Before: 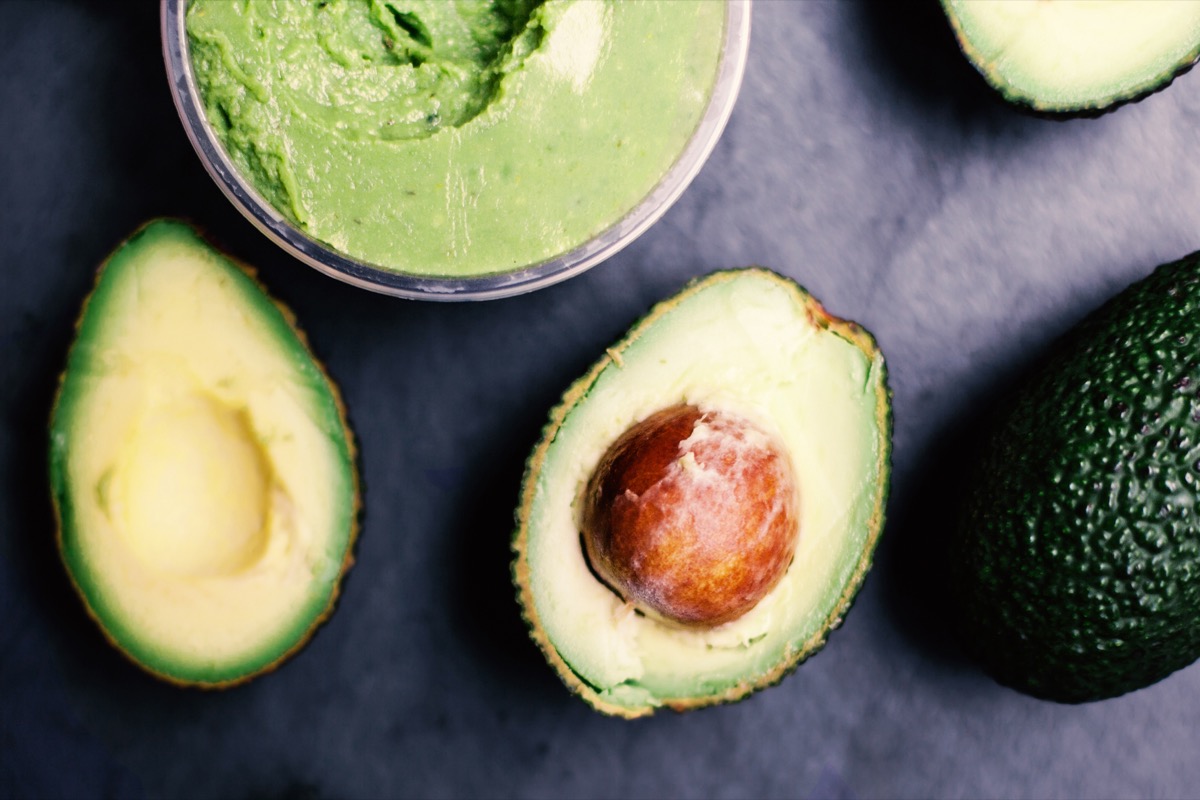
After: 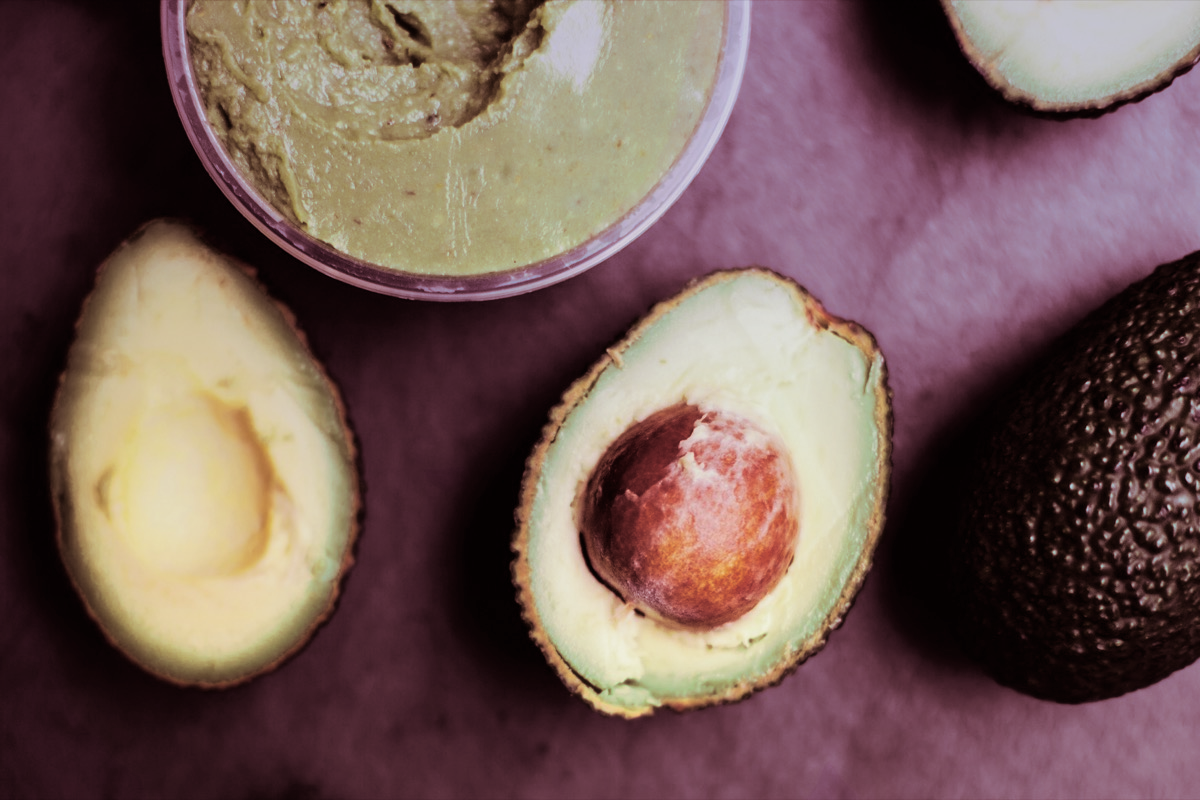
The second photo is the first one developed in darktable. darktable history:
graduated density: hue 238.83°, saturation 50%
split-toning: compress 20%
